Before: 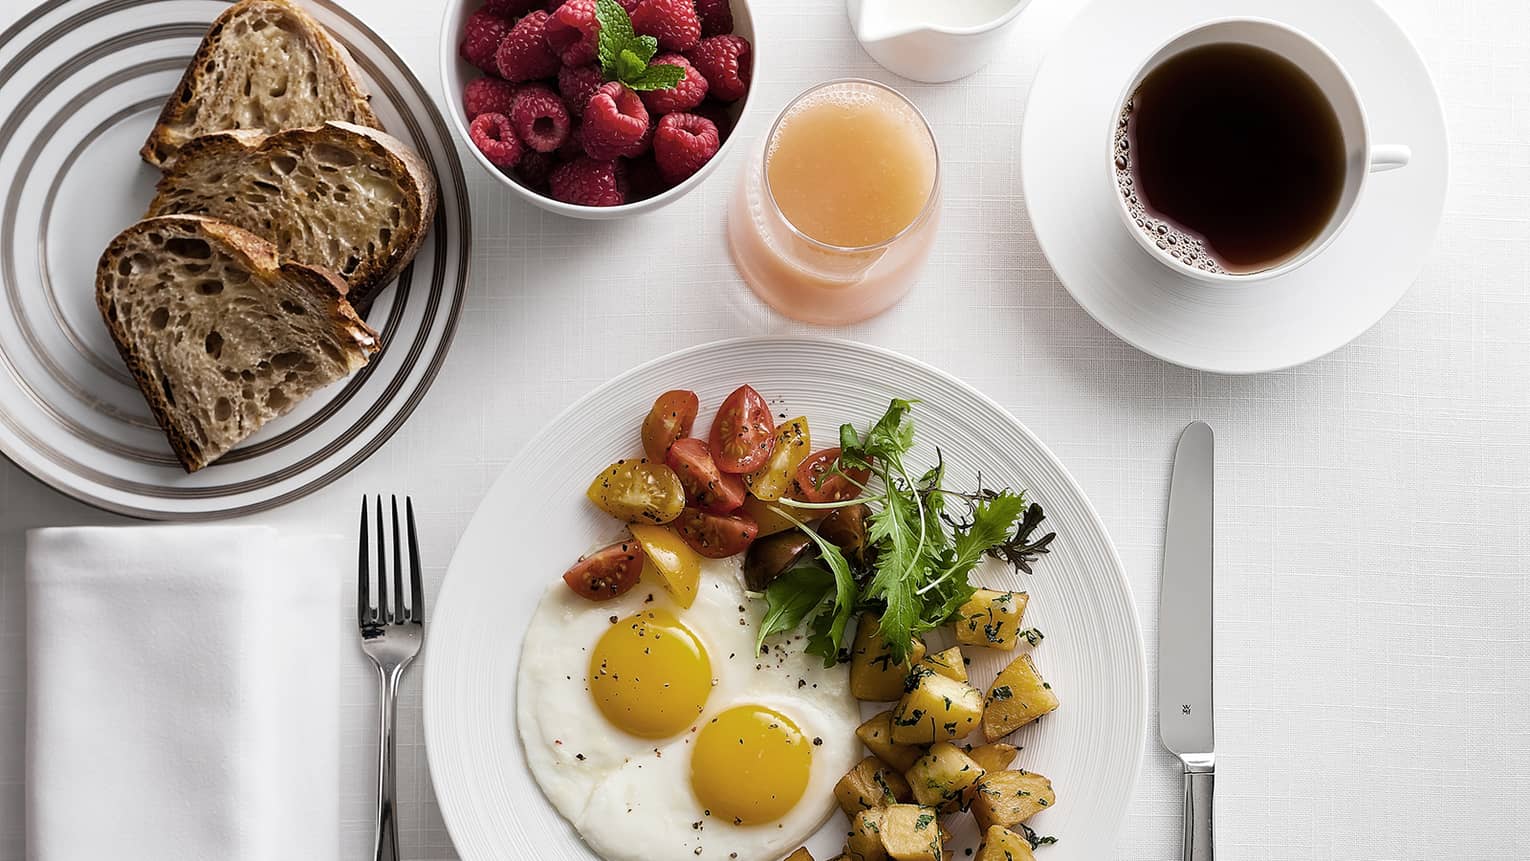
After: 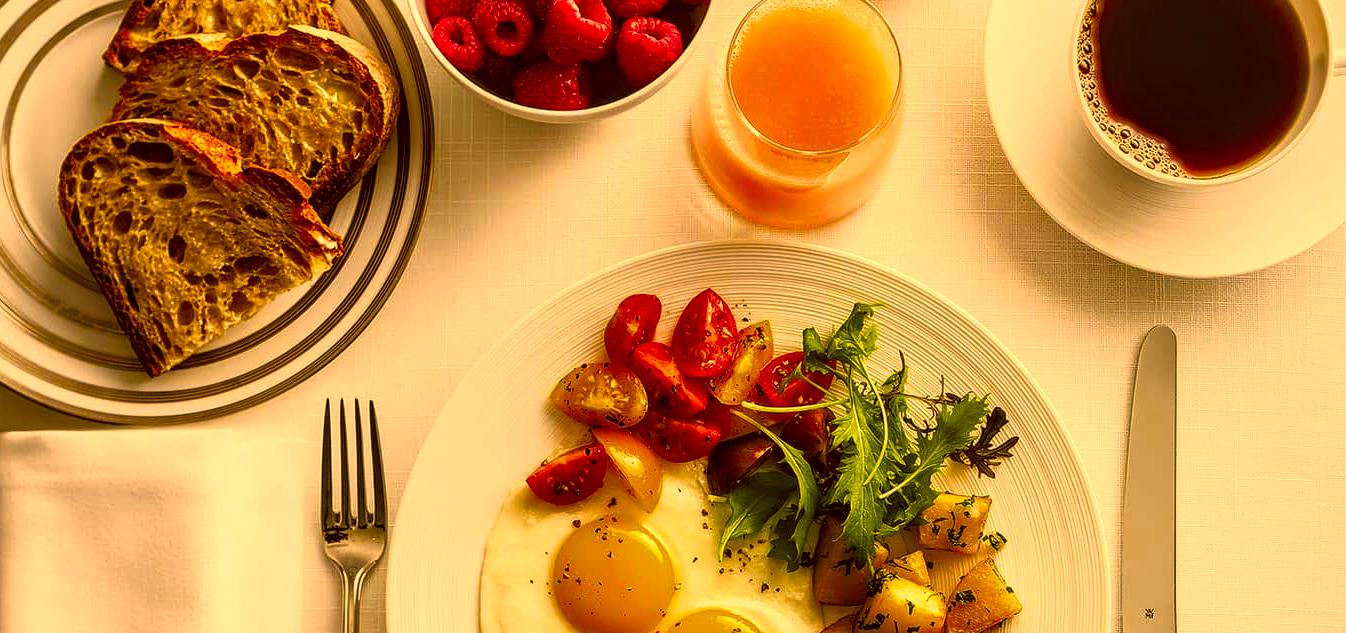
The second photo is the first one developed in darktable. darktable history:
tone curve: curves: ch0 [(0, 0.024) (0.119, 0.146) (0.474, 0.464) (0.718, 0.721) (0.817, 0.839) (1, 0.998)]; ch1 [(0, 0) (0.377, 0.416) (0.439, 0.451) (0.477, 0.477) (0.501, 0.504) (0.538, 0.544) (0.58, 0.602) (0.664, 0.676) (0.783, 0.804) (1, 1)]; ch2 [(0, 0) (0.38, 0.405) (0.463, 0.456) (0.498, 0.497) (0.524, 0.535) (0.578, 0.576) (0.648, 0.665) (1, 1)], color space Lab, independent channels, preserve colors none
color correction: highlights a* 10.44, highlights b* 30.04, shadows a* 2.73, shadows b* 17.51, saturation 1.72
crop and rotate: left 2.425%, top 11.305%, right 9.6%, bottom 15.08%
local contrast: highlights 59%, detail 145%
